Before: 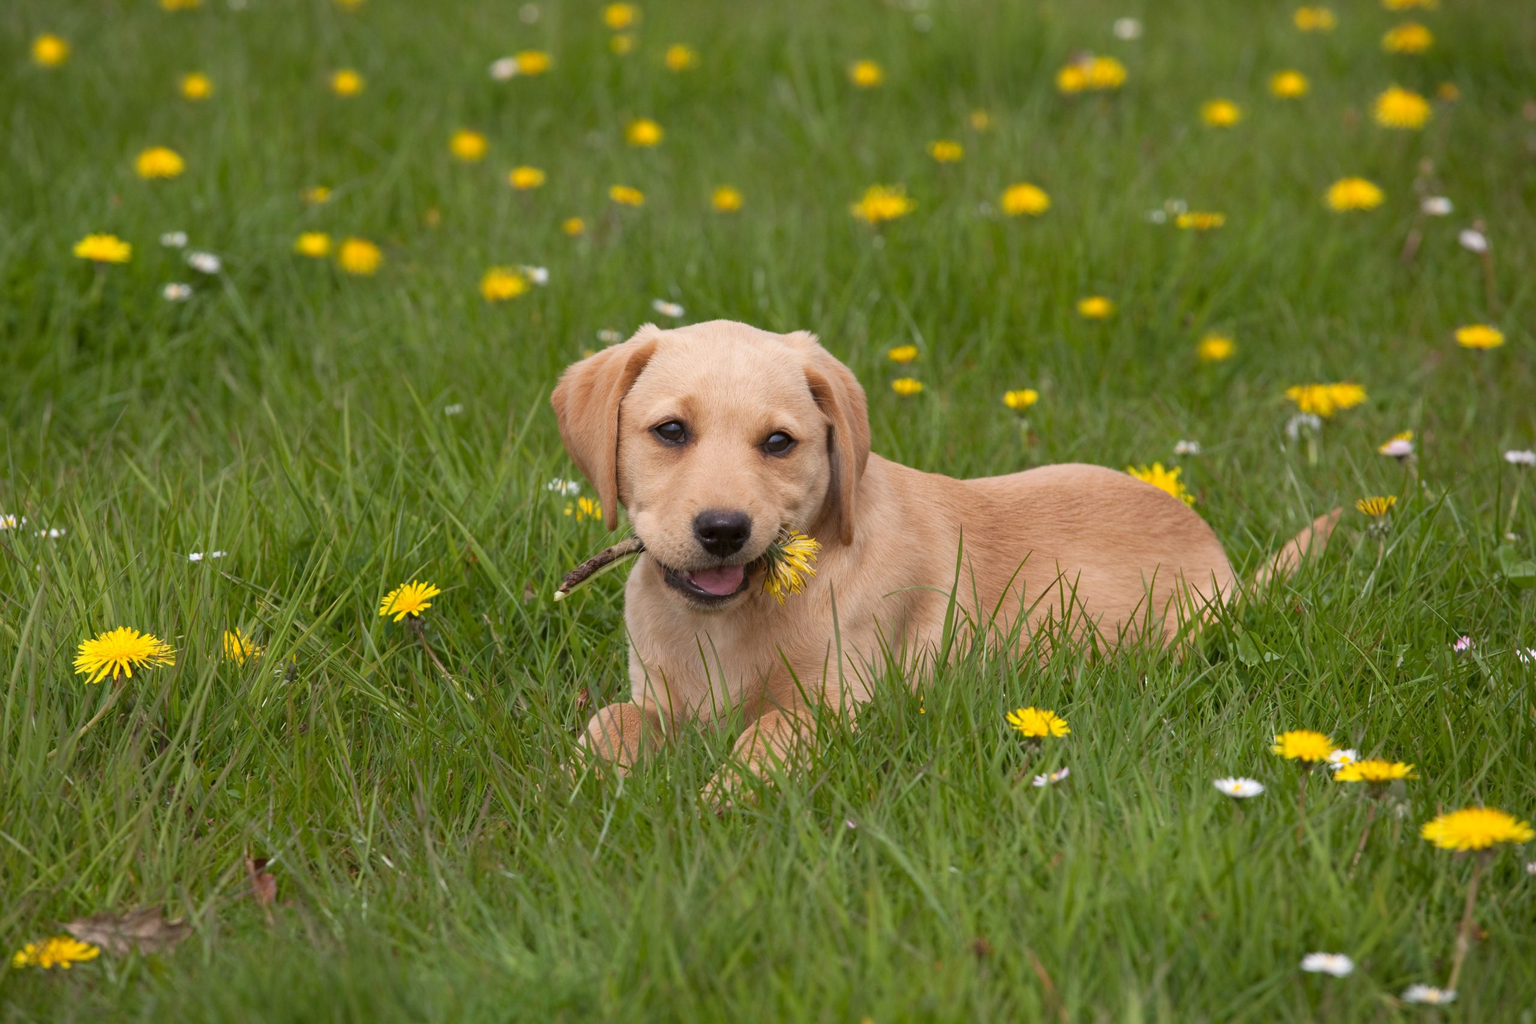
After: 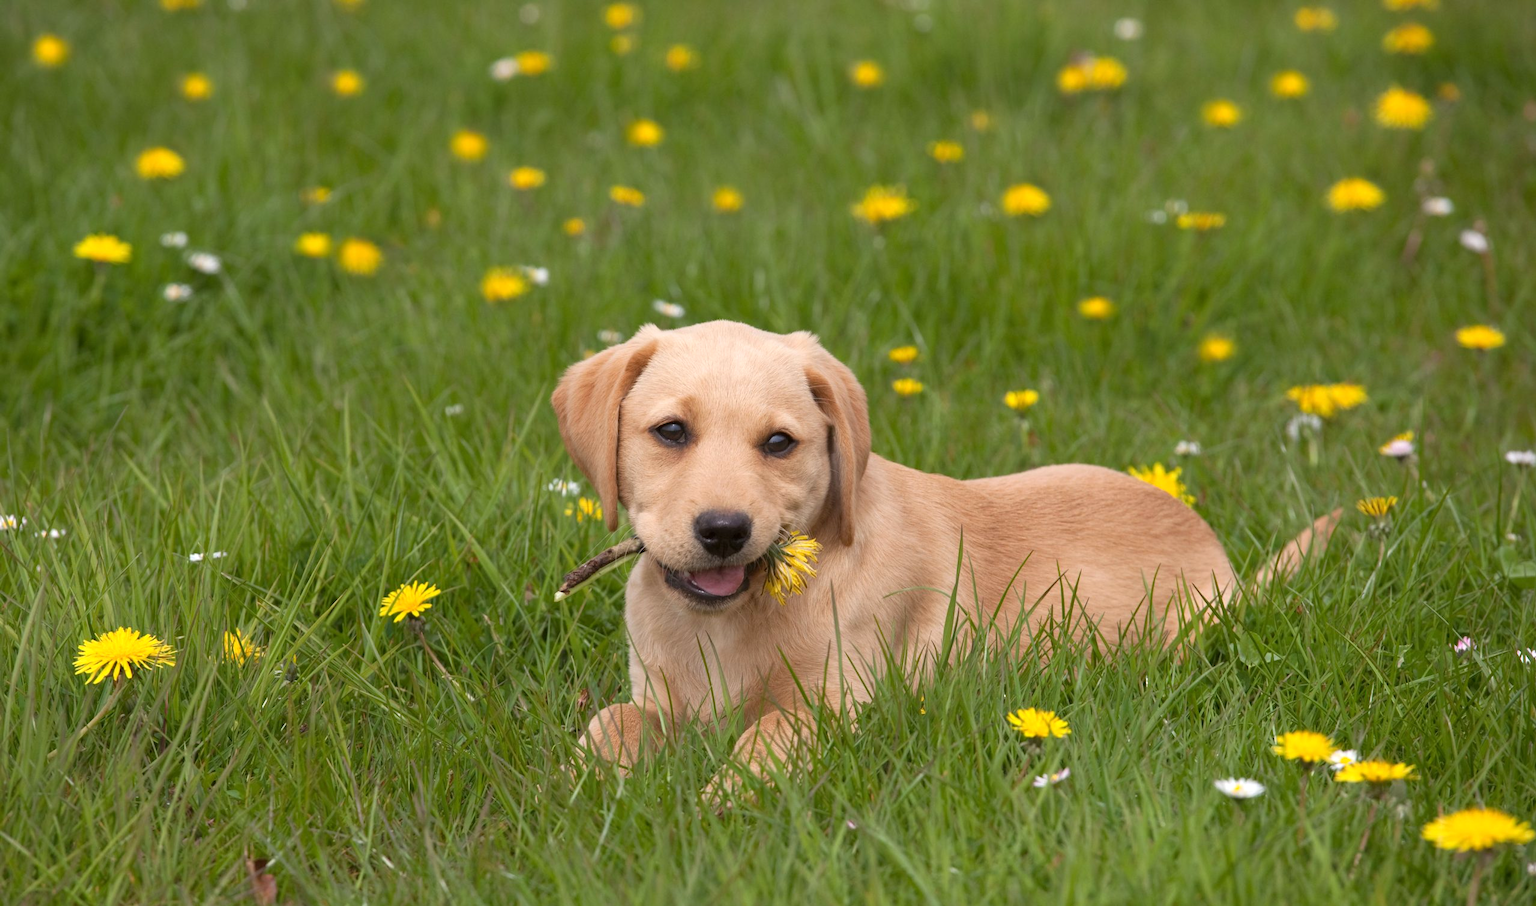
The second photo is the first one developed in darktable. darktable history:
crop and rotate: top 0%, bottom 11.49%
exposure: exposure 0.2 EV, compensate highlight preservation false
